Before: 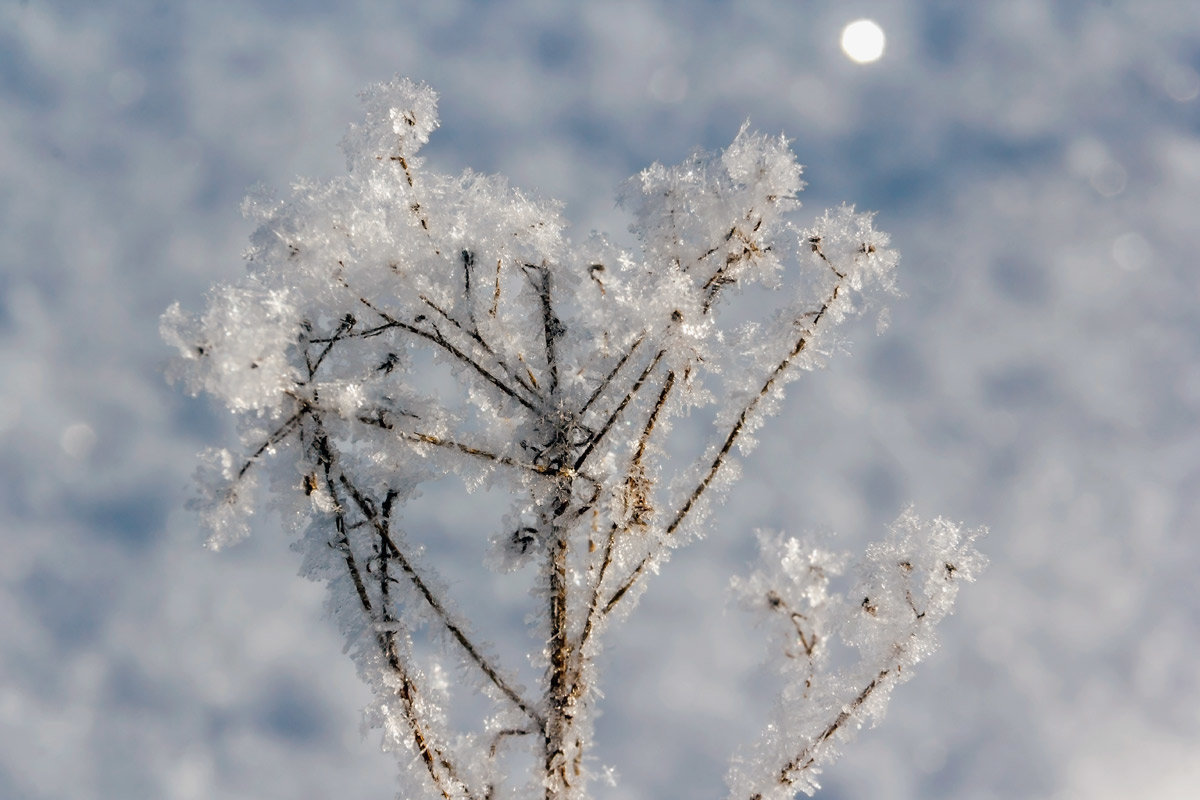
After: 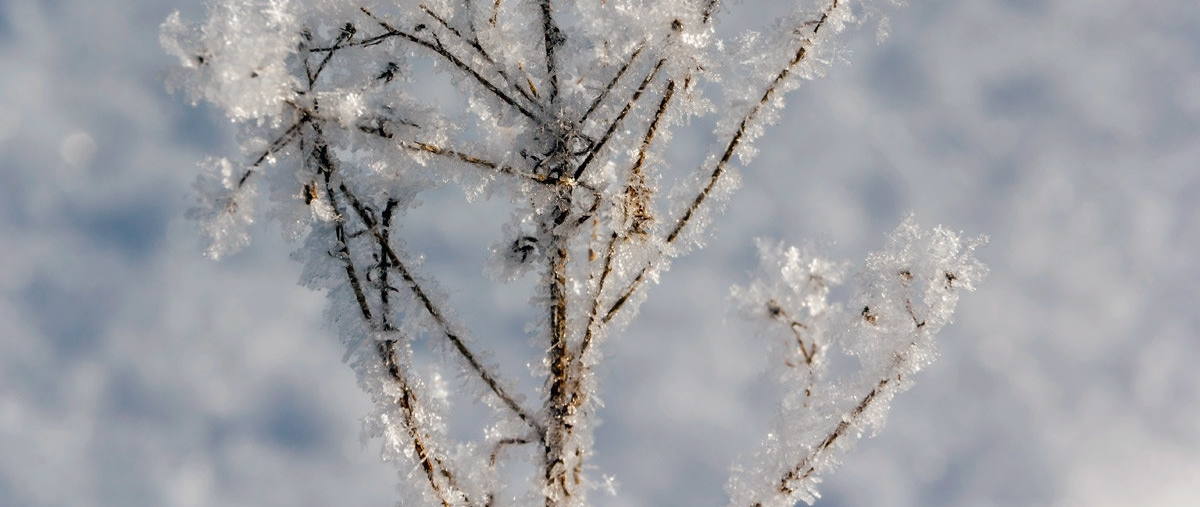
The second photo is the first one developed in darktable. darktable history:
crop and rotate: top 36.608%
